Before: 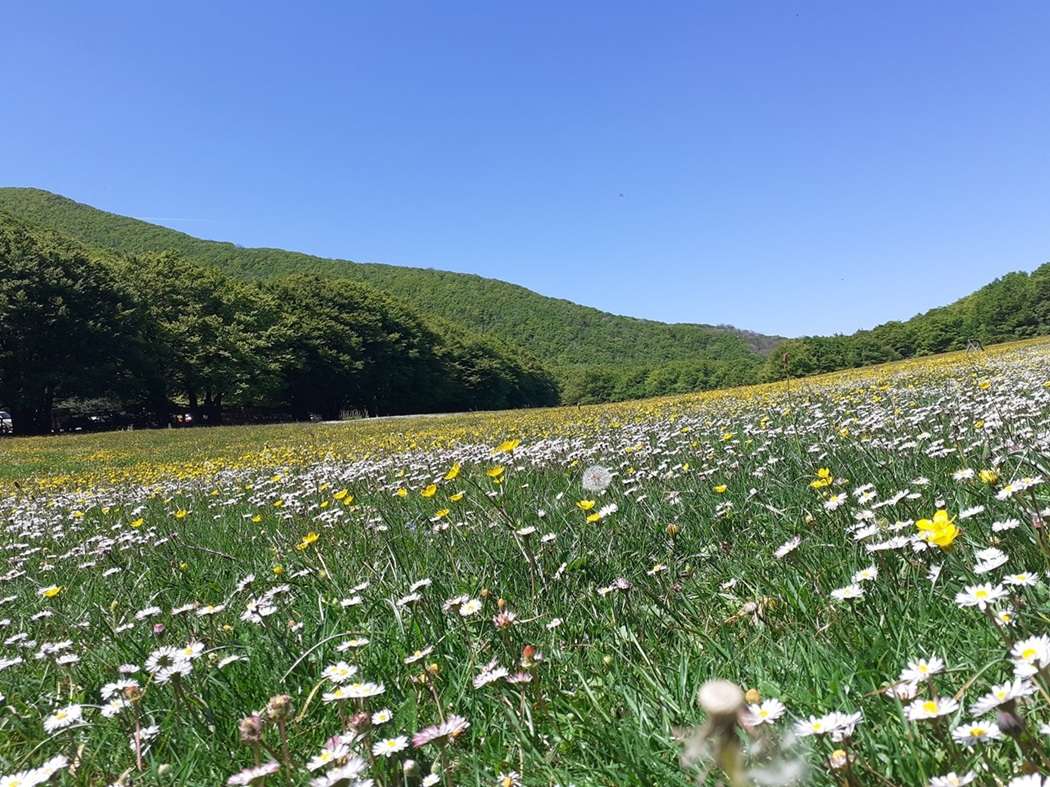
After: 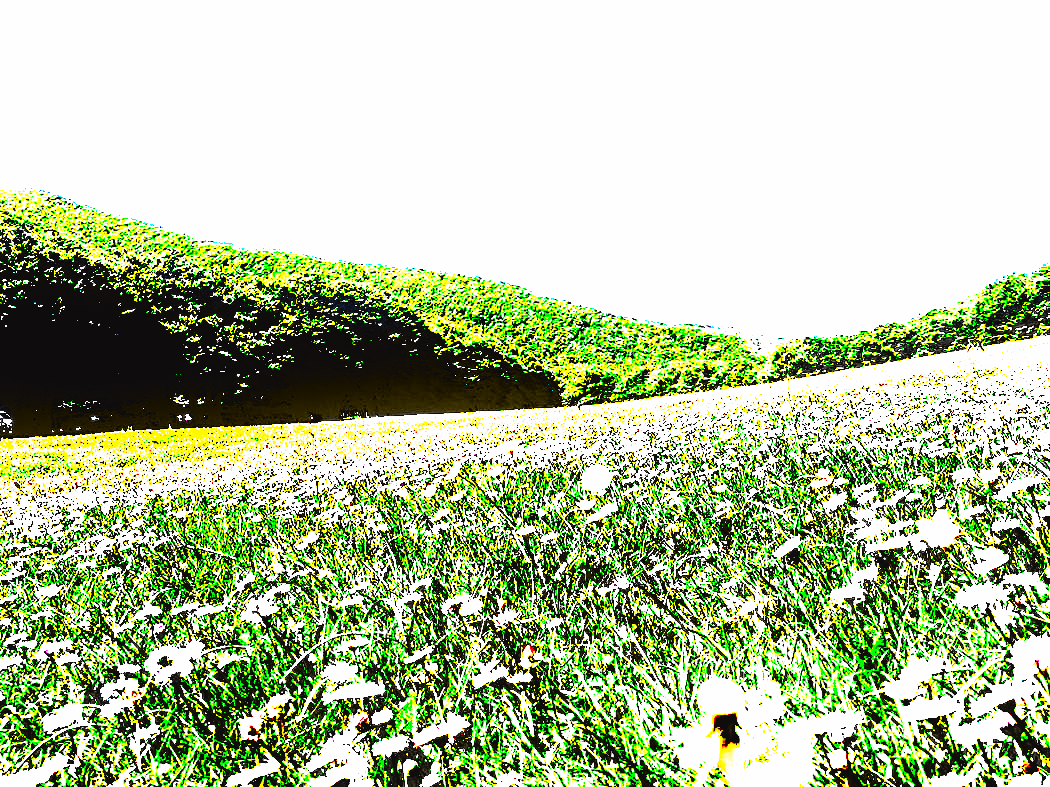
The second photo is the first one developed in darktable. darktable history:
filmic rgb: black relative exposure -8.7 EV, white relative exposure 2.7 EV, threshold 3 EV, target black luminance 0%, hardness 6.25, latitude 75%, contrast 1.325, highlights saturation mix -5%, preserve chrominance no, color science v5 (2021), iterations of high-quality reconstruction 0, enable highlight reconstruction true
tone curve: curves: ch0 [(0, 0.036) (0.119, 0.115) (0.466, 0.498) (0.715, 0.767) (0.817, 0.865) (1, 0.998)]; ch1 [(0, 0) (0.377, 0.424) (0.442, 0.491) (0.487, 0.502) (0.514, 0.512) (0.536, 0.577) (0.66, 0.724) (1, 1)]; ch2 [(0, 0) (0.38, 0.405) (0.463, 0.443) (0.492, 0.486) (0.526, 0.541) (0.578, 0.598) (1, 1)], color space Lab, independent channels, preserve colors none
exposure: black level correction 0.1, exposure 3 EV, compensate highlight preservation false
